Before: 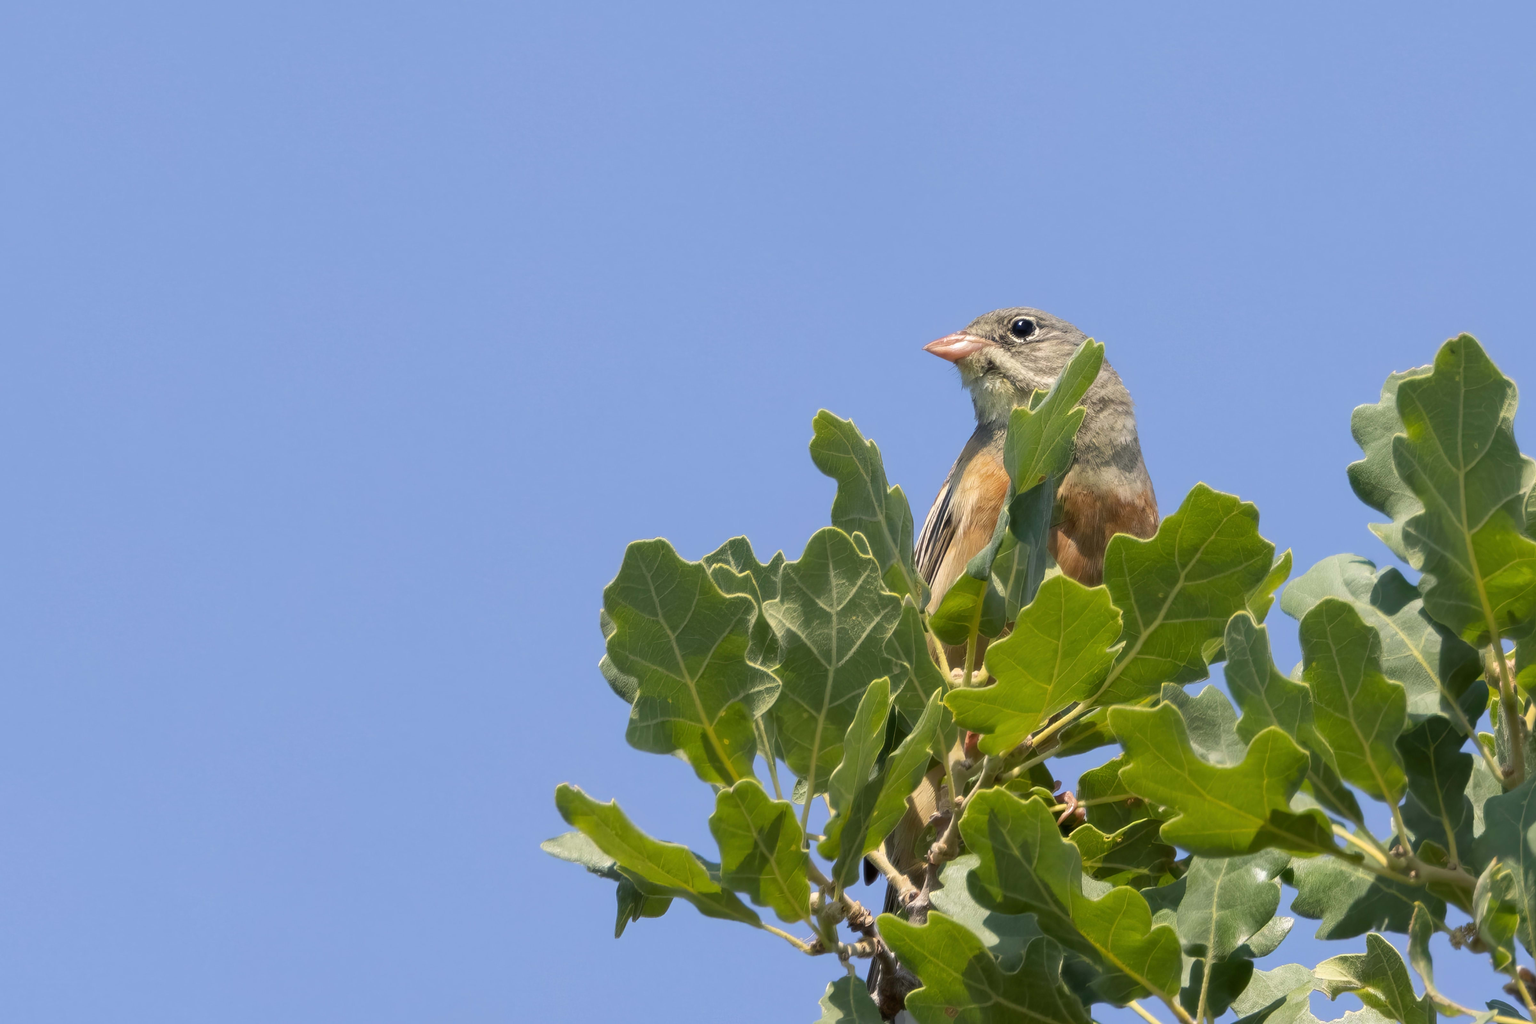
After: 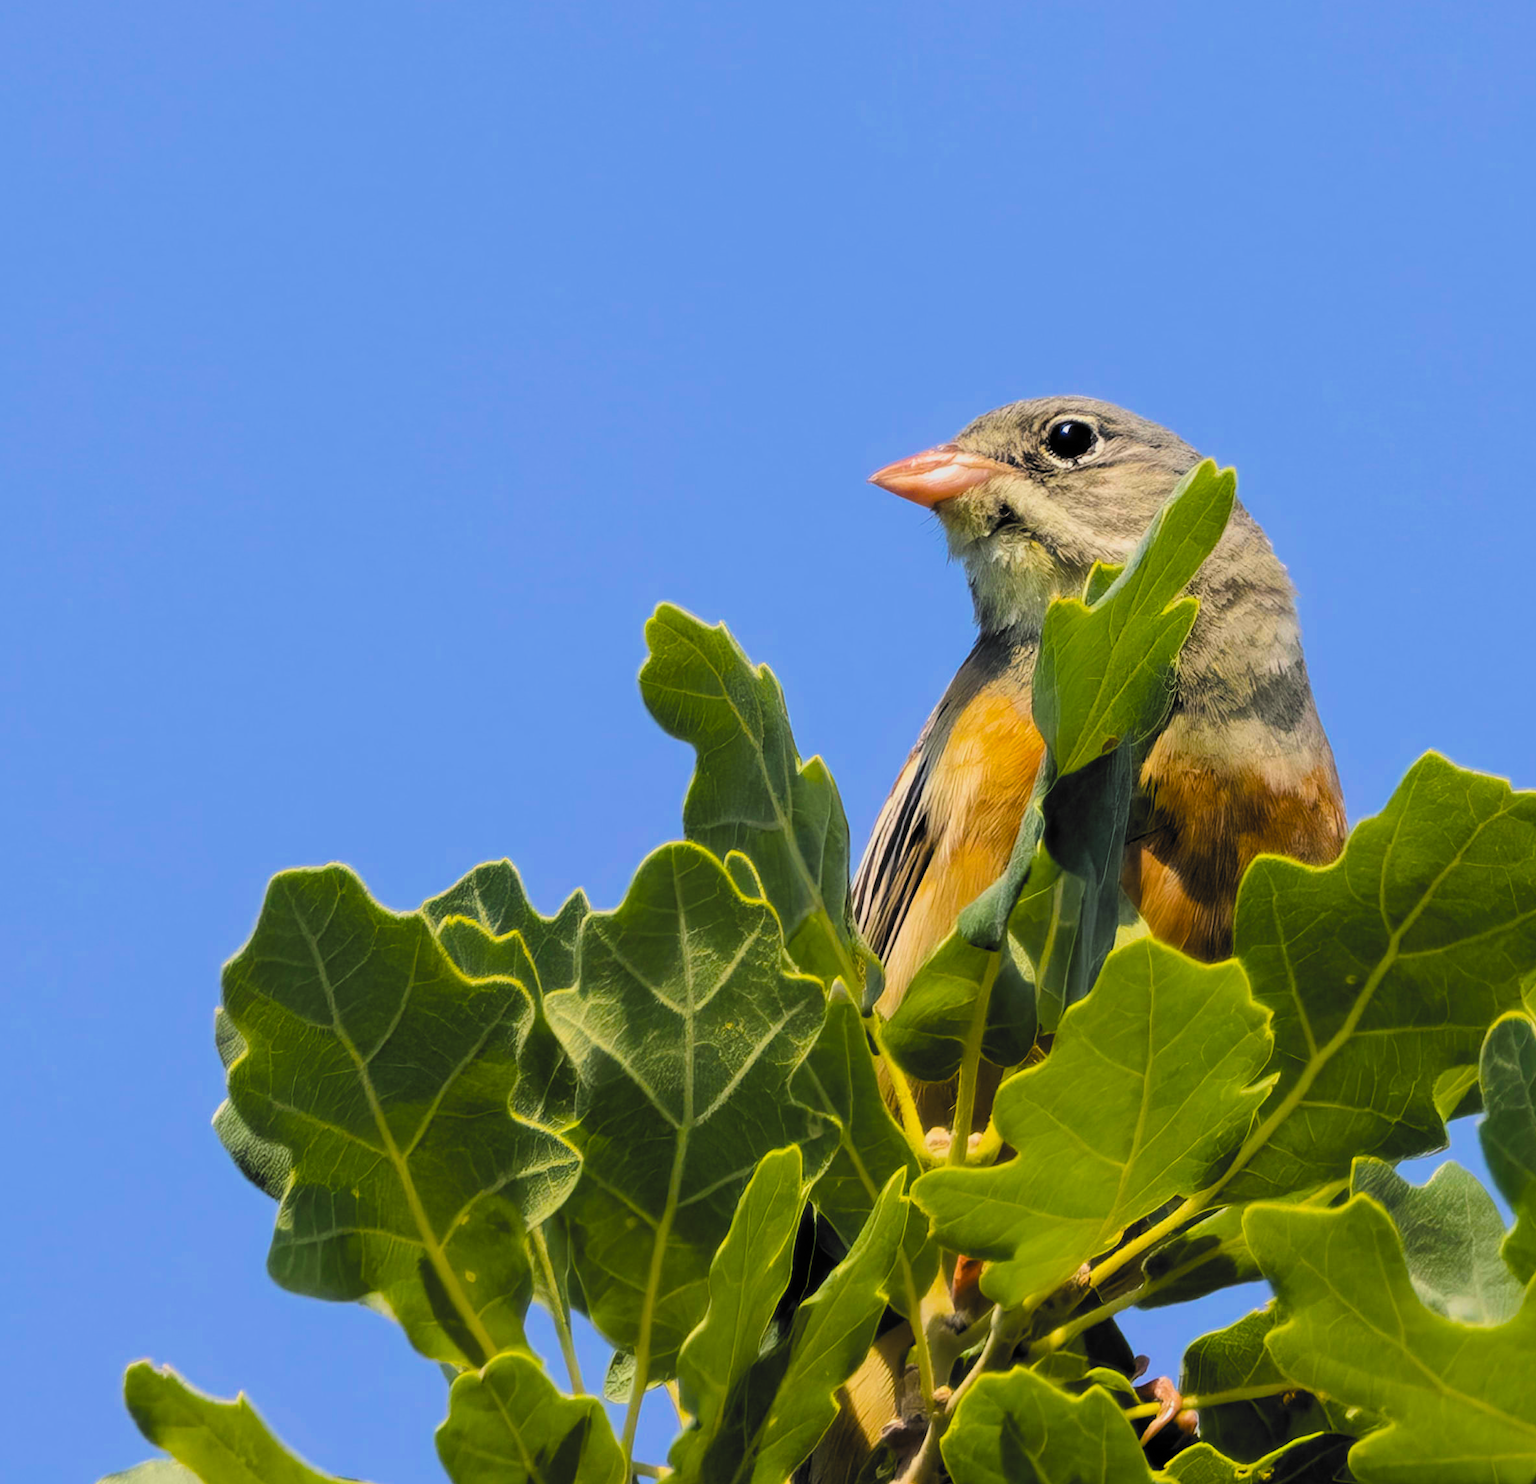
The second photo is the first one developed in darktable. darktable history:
exposure: exposure -0.052 EV, compensate highlight preservation false
crop: left 32.182%, top 10.921%, right 18.431%, bottom 17.508%
filmic rgb: black relative exposure -5.15 EV, white relative exposure 3.96 EV, hardness 2.88, contrast 1.386, highlights saturation mix -28.62%, color science v6 (2022)
color balance rgb: shadows lift › hue 87.02°, linear chroma grading › global chroma 24.684%, perceptual saturation grading › global saturation 35.561%
